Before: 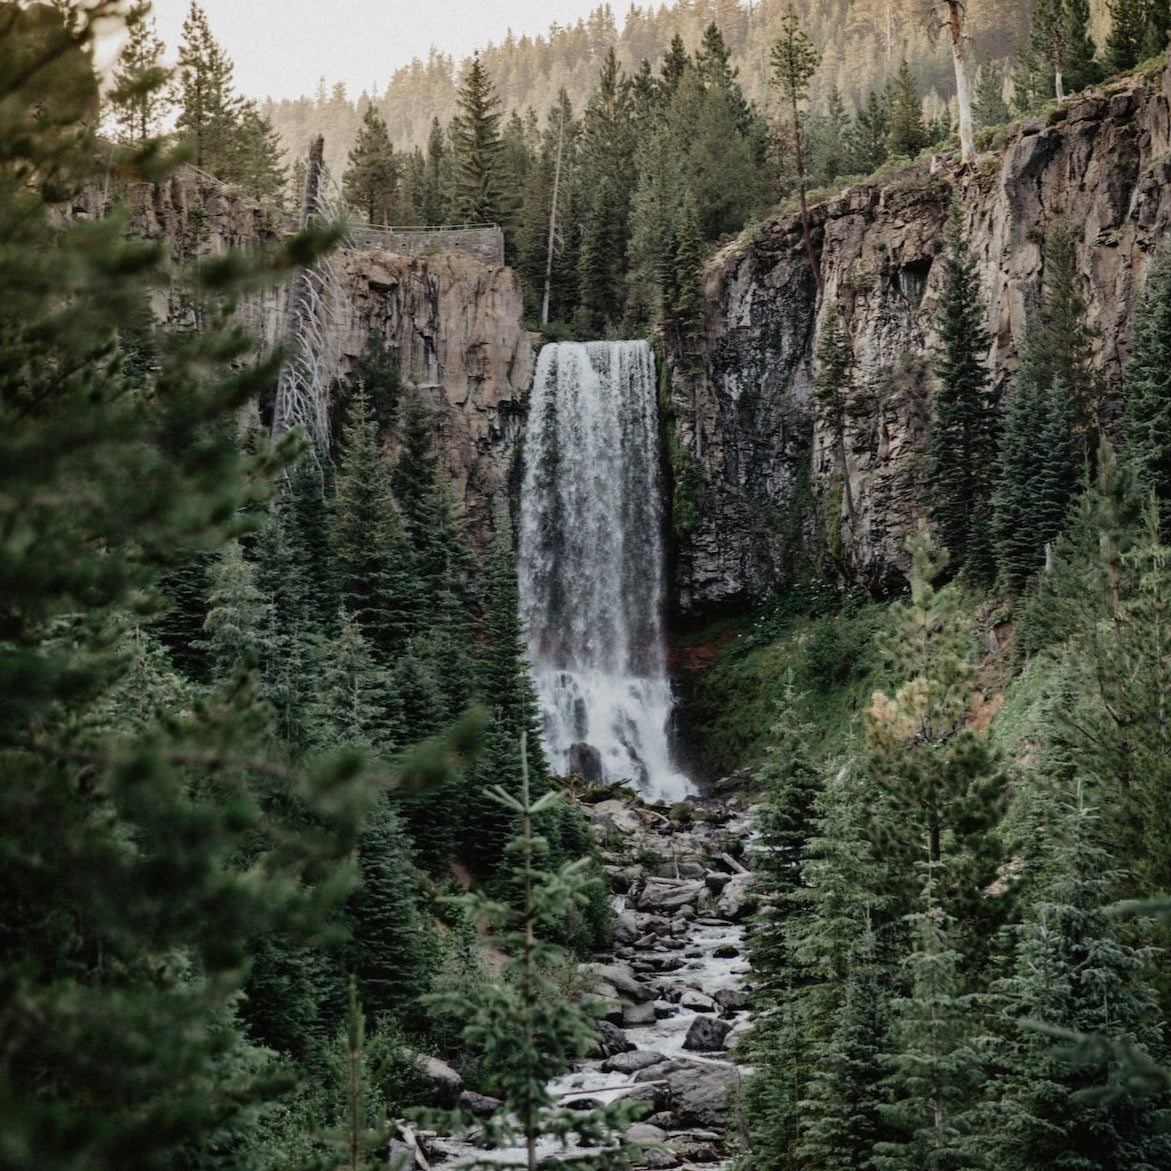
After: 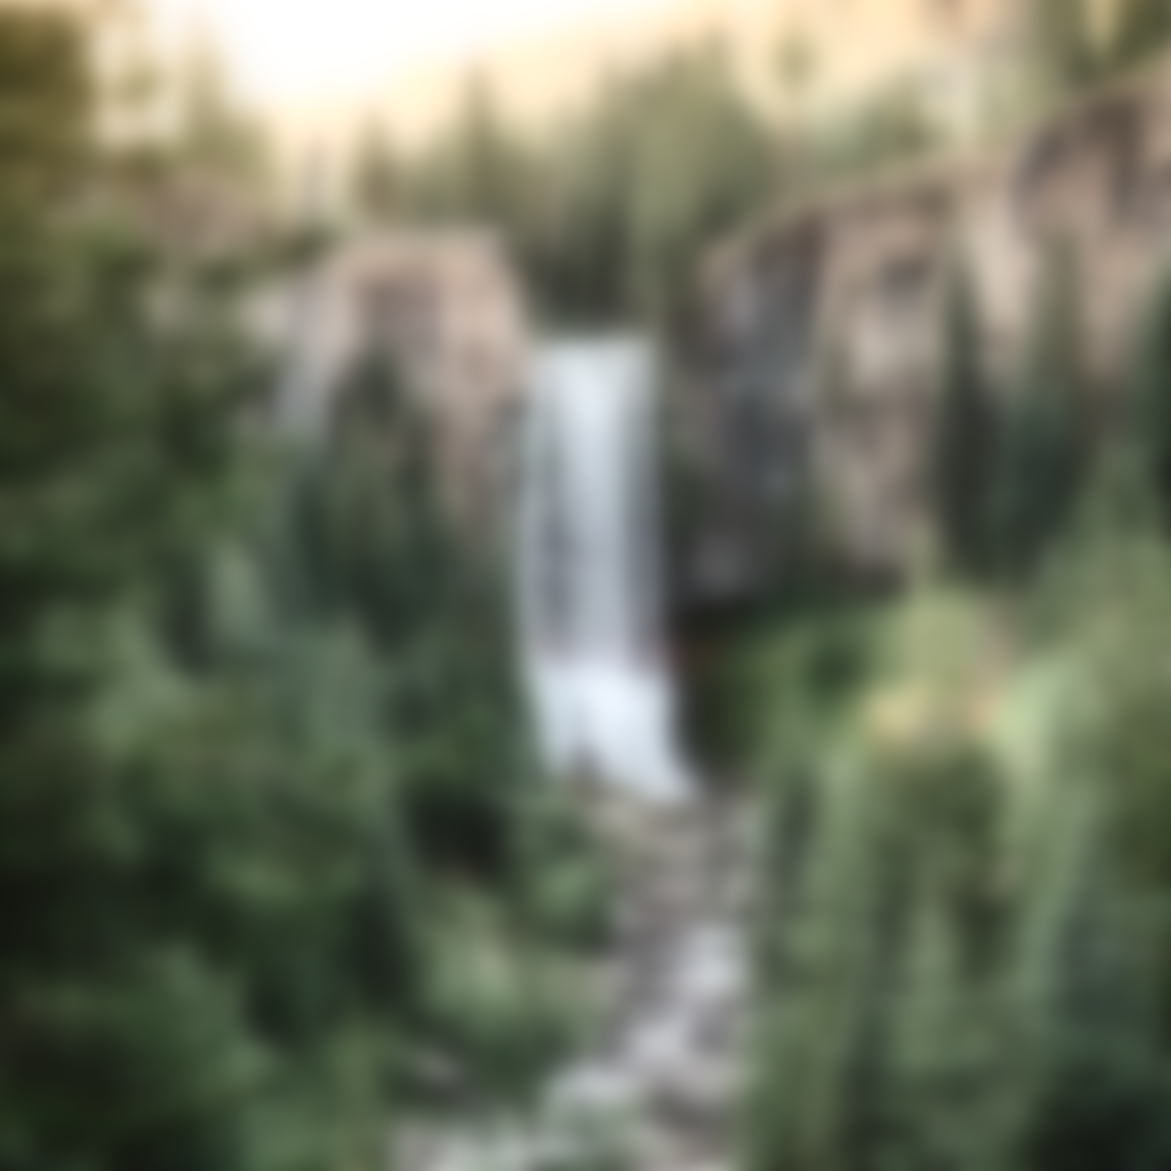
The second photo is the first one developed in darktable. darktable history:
exposure: exposure 1.2 EV, compensate highlight preservation false
tone equalizer: -8 EV -0.417 EV, -7 EV -0.389 EV, -6 EV -0.333 EV, -5 EV -0.222 EV, -3 EV 0.222 EV, -2 EV 0.333 EV, -1 EV 0.389 EV, +0 EV 0.417 EV, edges refinement/feathering 500, mask exposure compensation -1.57 EV, preserve details no
lowpass: radius 16, unbound 0
sharpen: amount 0.2
